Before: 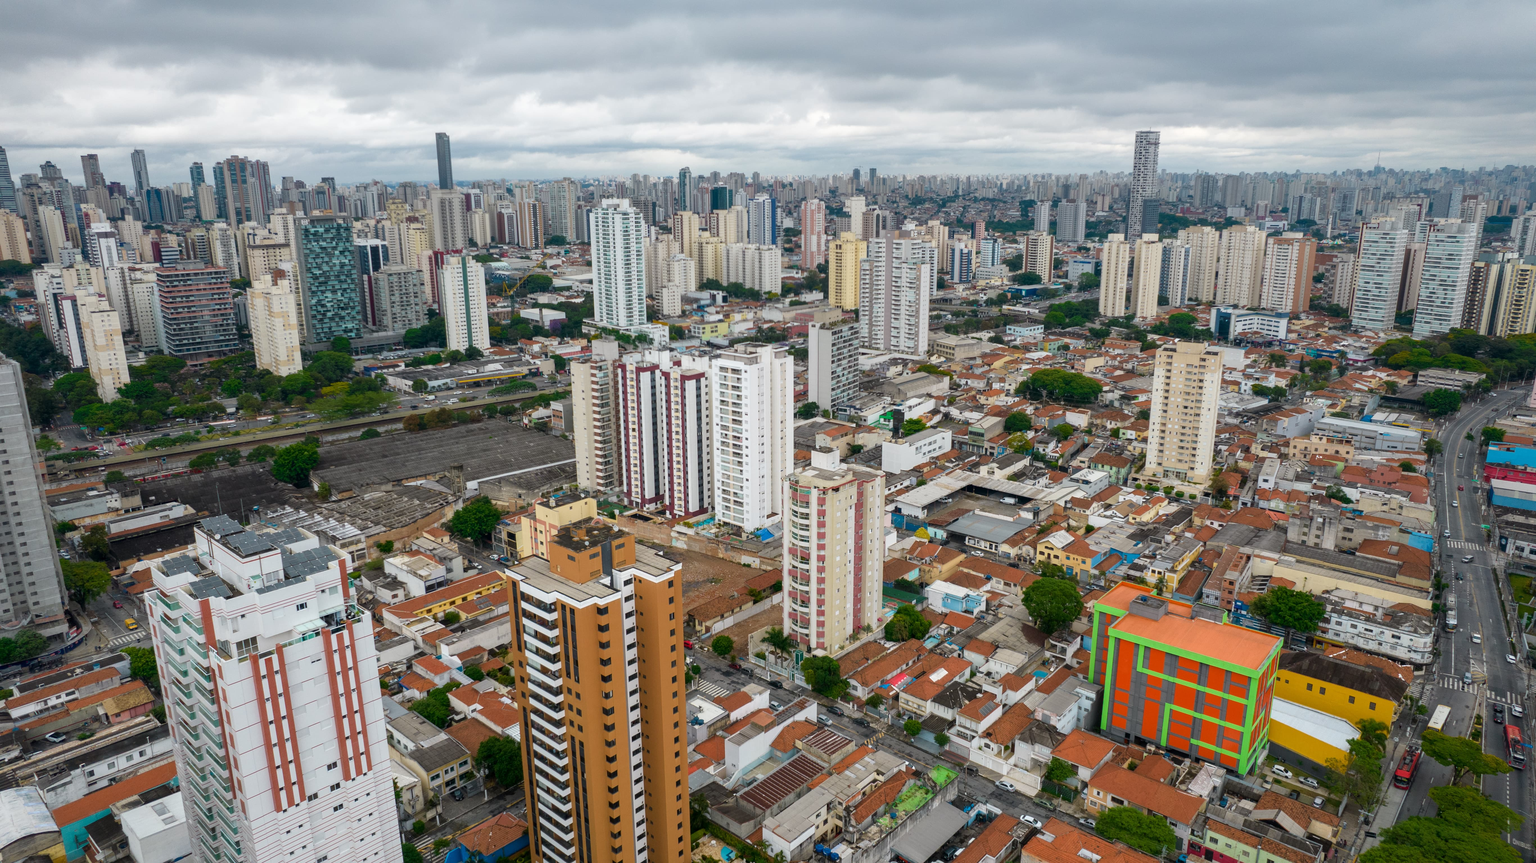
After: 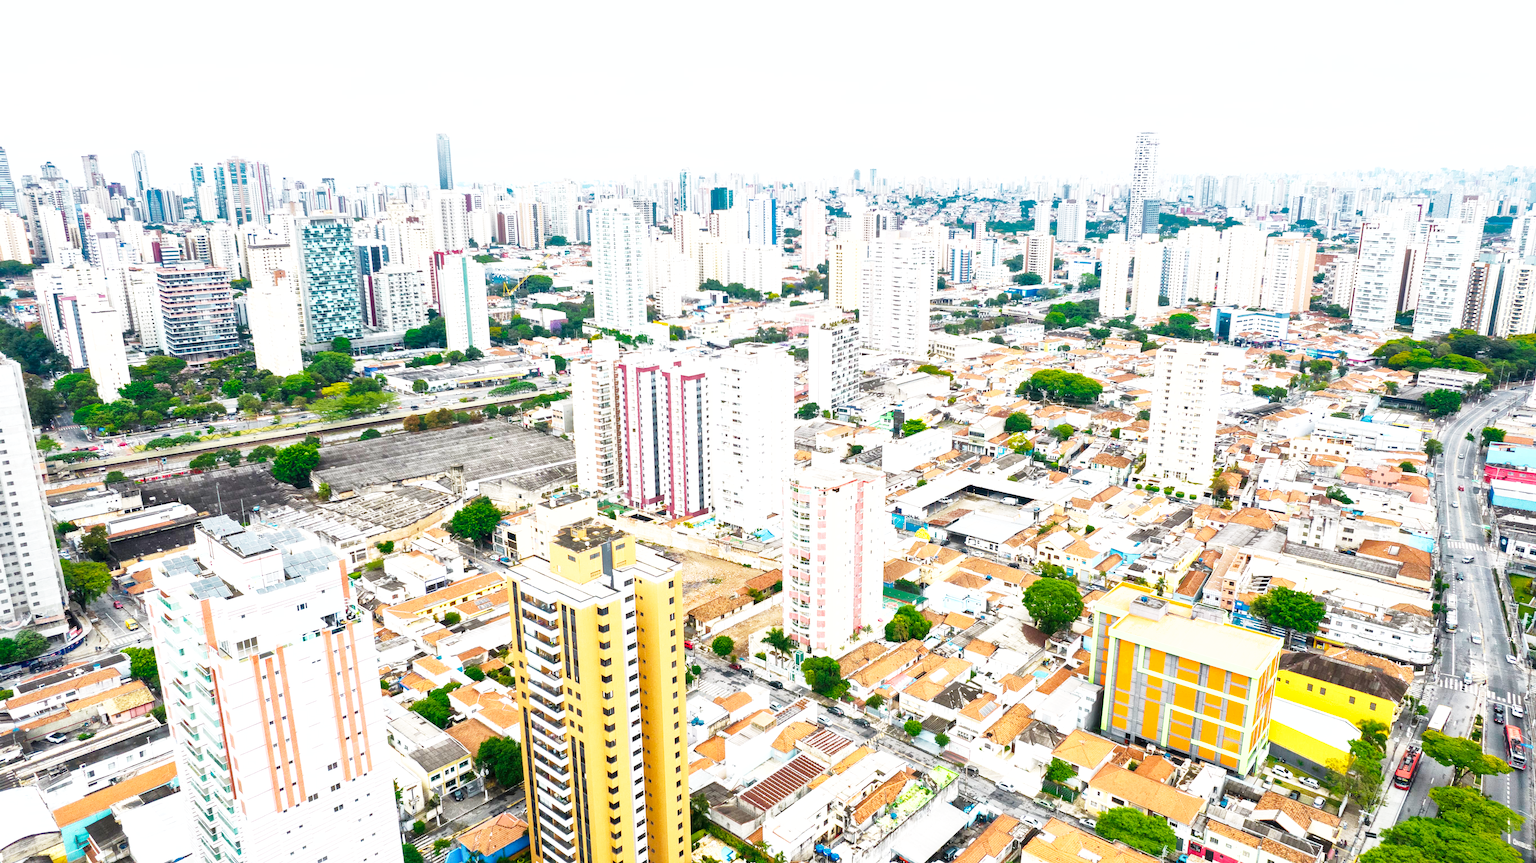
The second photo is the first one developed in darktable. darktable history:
tone equalizer: -8 EV -0.739 EV, -7 EV -0.684 EV, -6 EV -0.581 EV, -5 EV -0.405 EV, -3 EV 0.402 EV, -2 EV 0.6 EV, -1 EV 0.685 EV, +0 EV 0.774 EV, edges refinement/feathering 500, mask exposure compensation -1.57 EV, preserve details no
base curve: curves: ch0 [(0, 0) (0.018, 0.026) (0.143, 0.37) (0.33, 0.731) (0.458, 0.853) (0.735, 0.965) (0.905, 0.986) (1, 1)], preserve colors none
exposure: exposure 1.207 EV, compensate highlight preservation false
shadows and highlights: on, module defaults
